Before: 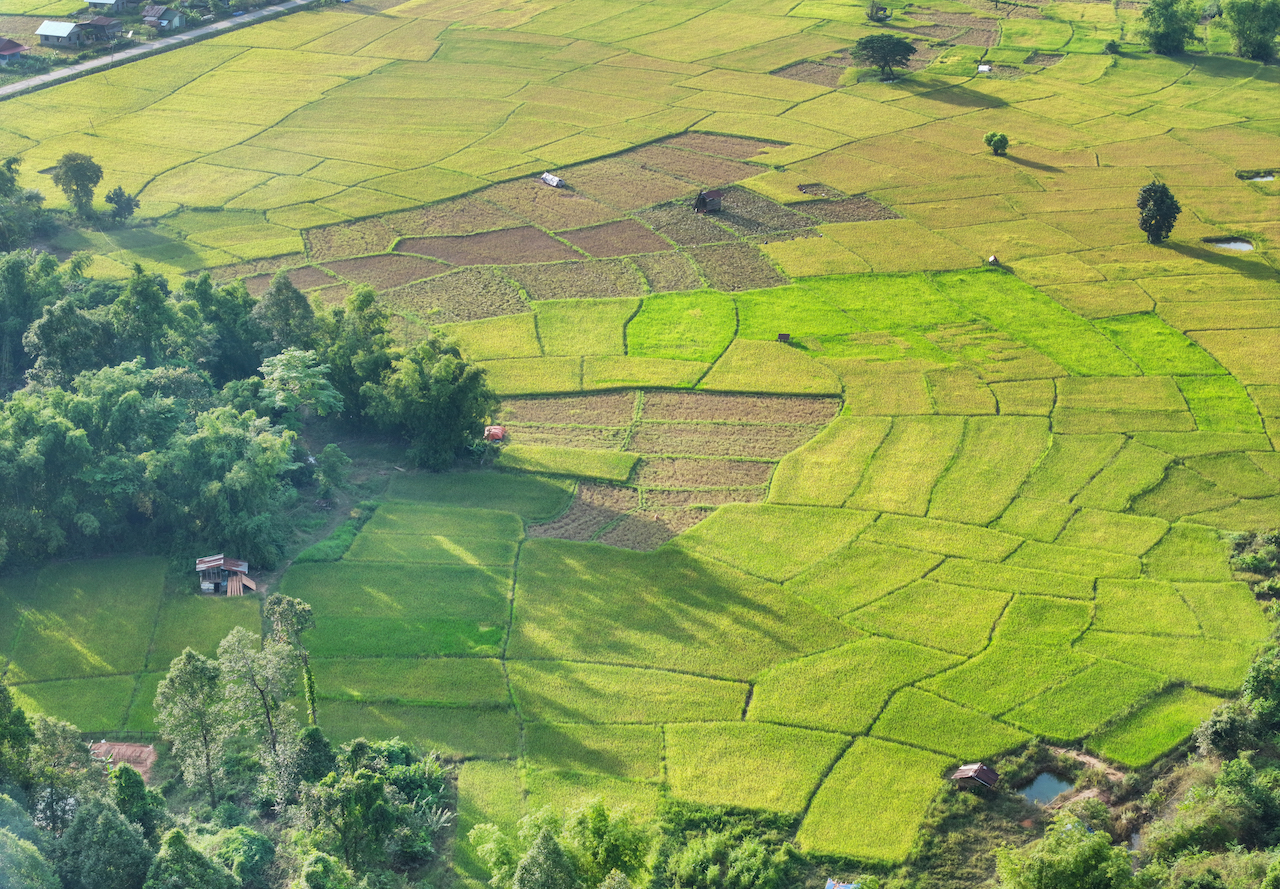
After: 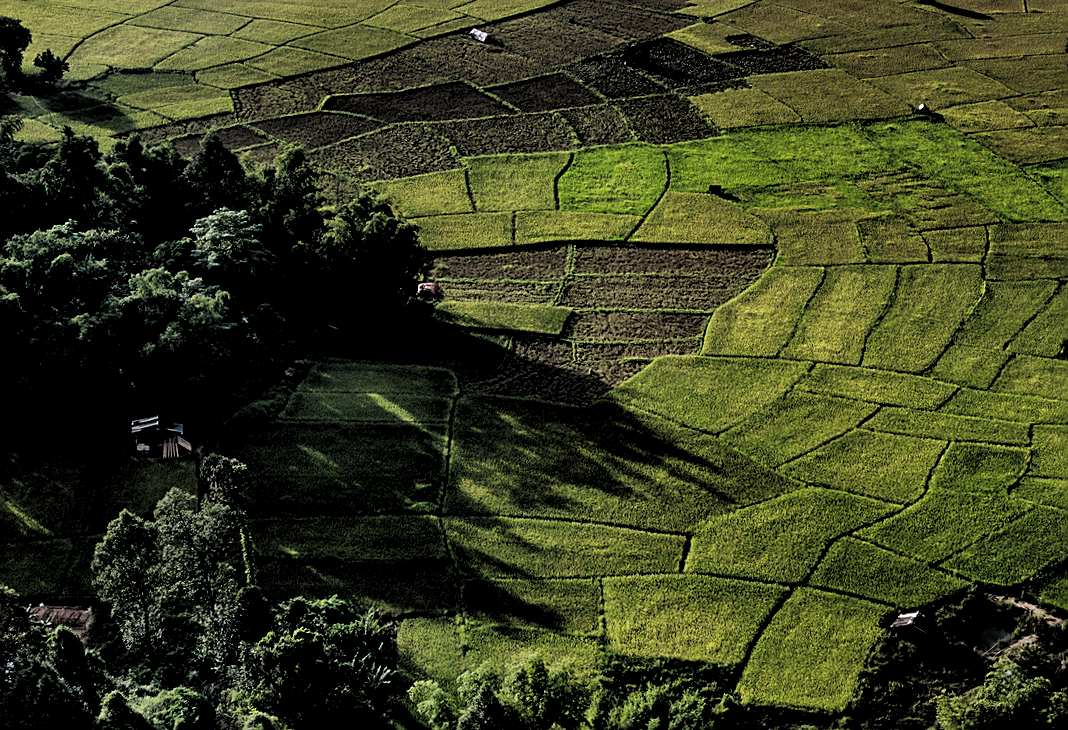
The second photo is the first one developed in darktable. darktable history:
crop and rotate: left 4.842%, top 15.51%, right 10.668%
sharpen: on, module defaults
velvia: strength 15%
levels: levels [0.514, 0.759, 1]
rotate and perspective: rotation -1°, crop left 0.011, crop right 0.989, crop top 0.025, crop bottom 0.975
